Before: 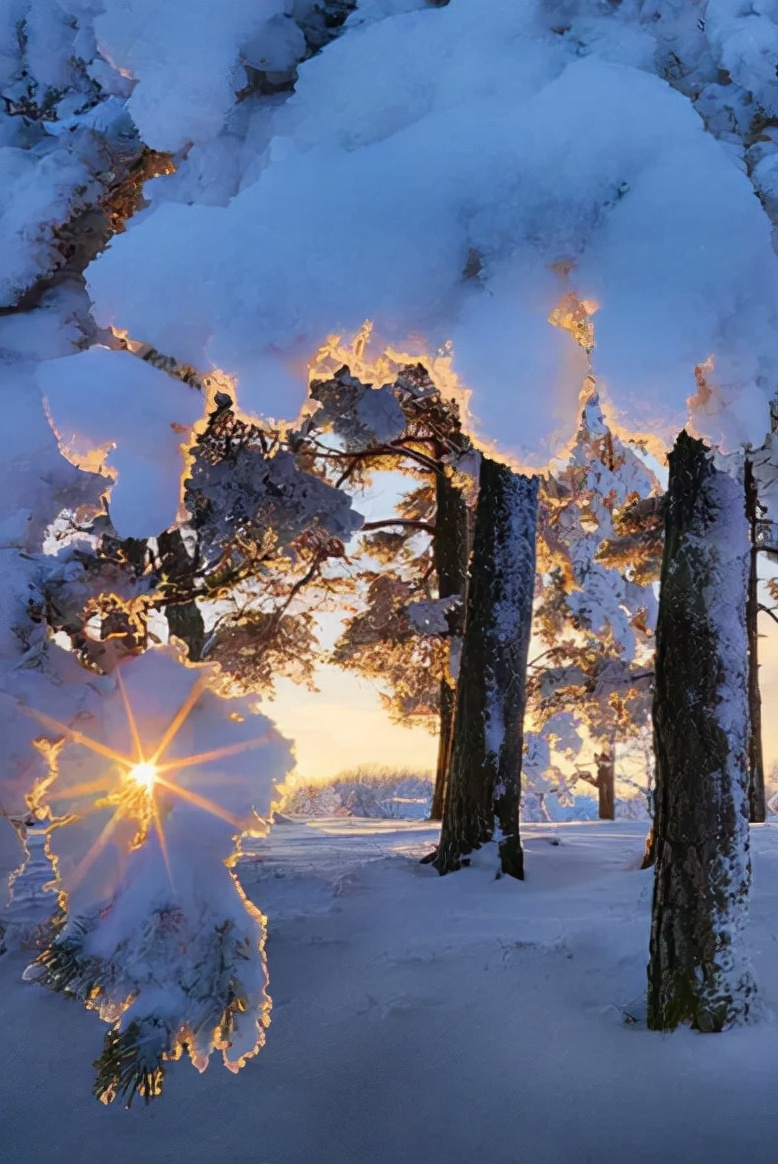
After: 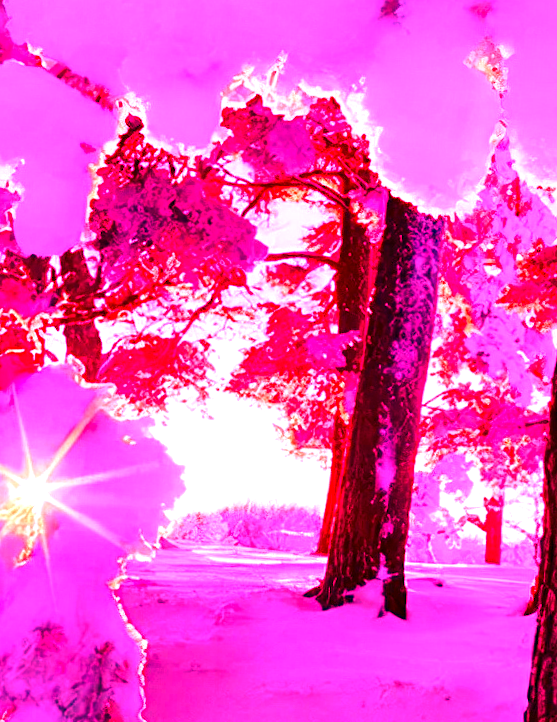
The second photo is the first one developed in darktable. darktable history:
exposure: exposure -0.01 EV, compensate highlight preservation false
crop and rotate: angle -3.37°, left 9.79%, top 20.73%, right 12.42%, bottom 11.82%
contrast brightness saturation: contrast 0.07, brightness -0.14, saturation 0.11
white balance: red 4.26, blue 1.802
